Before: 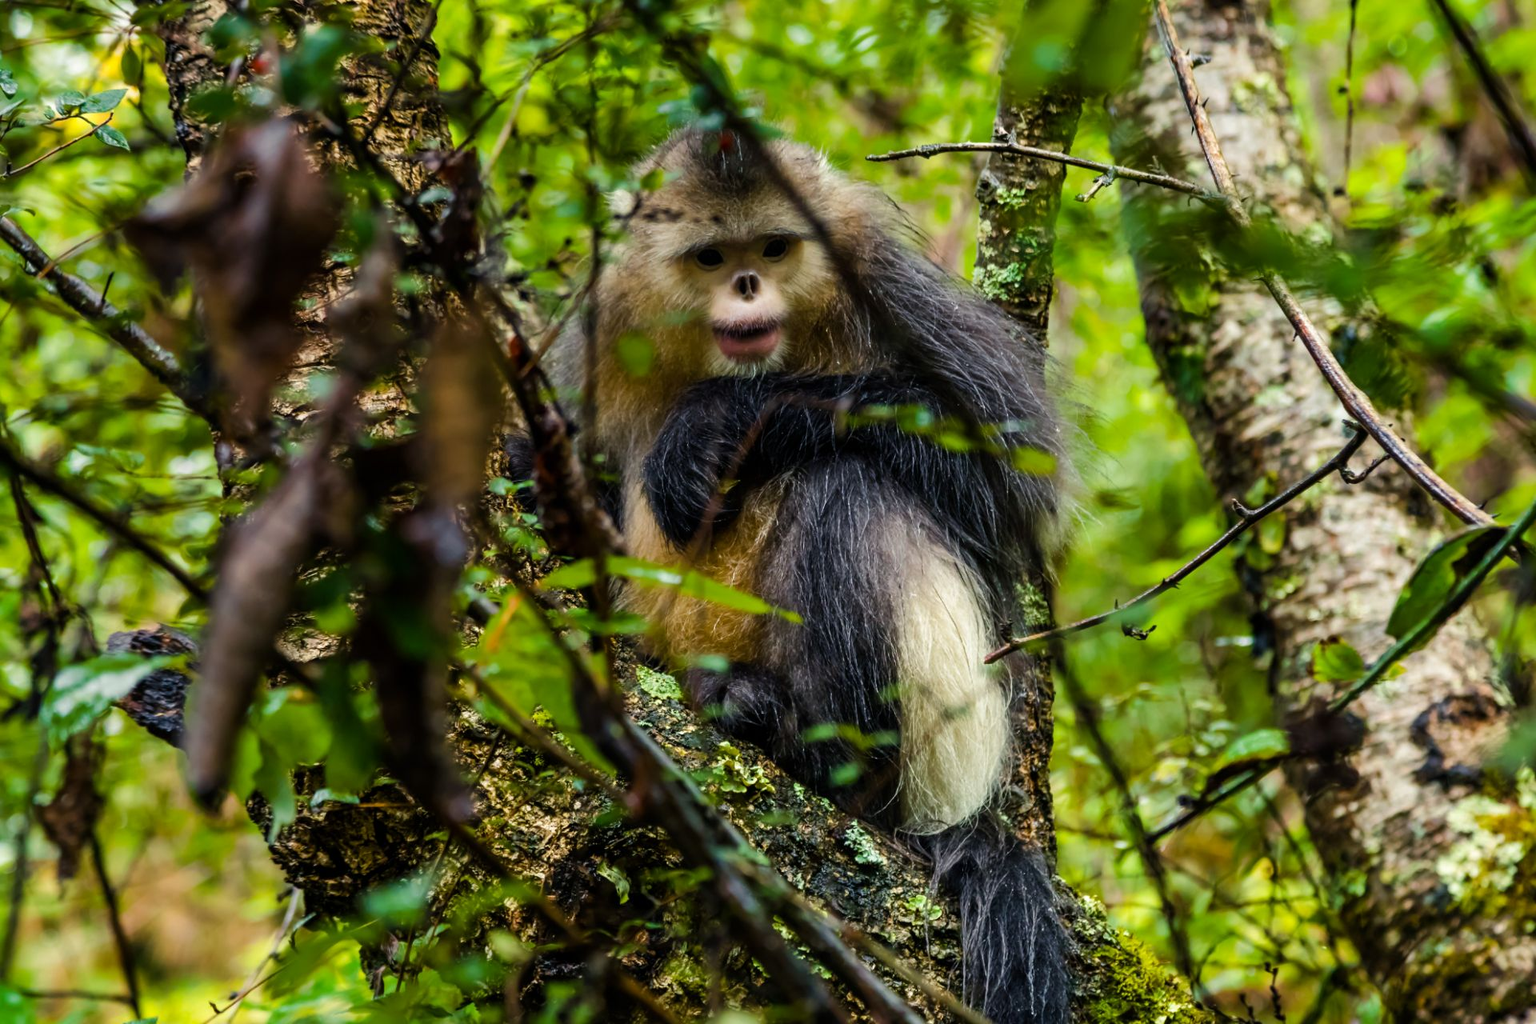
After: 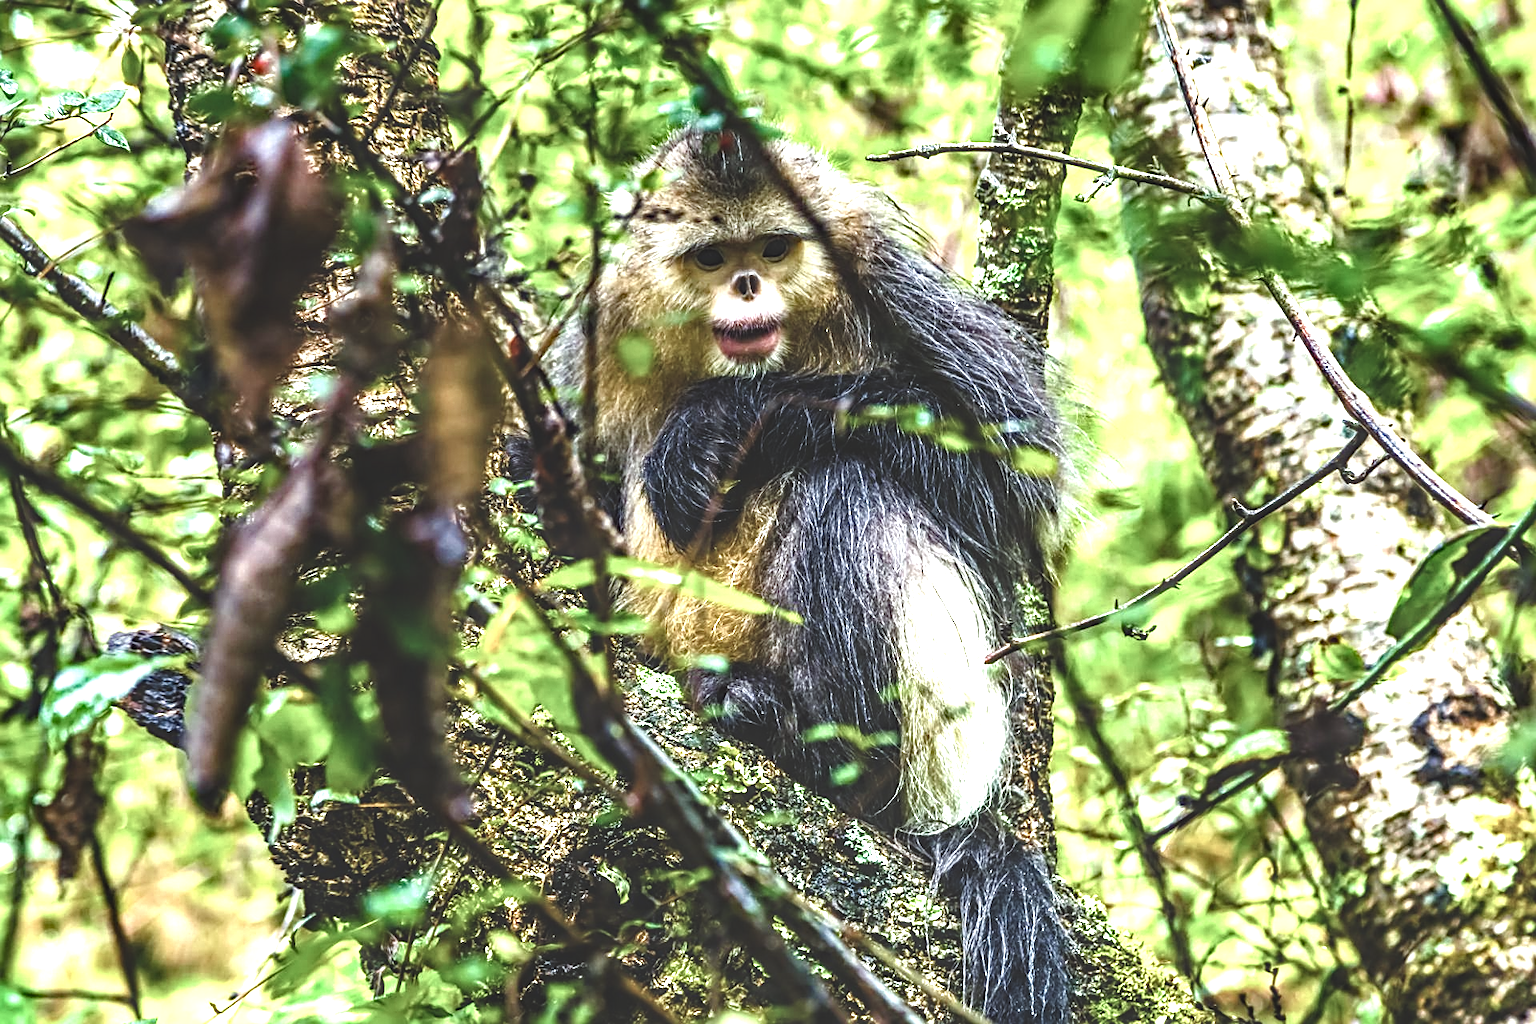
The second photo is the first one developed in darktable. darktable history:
sharpen: on, module defaults
white balance: red 0.925, blue 1.046
color balance rgb: perceptual saturation grading › global saturation 20%, perceptual saturation grading › highlights -50%, perceptual saturation grading › shadows 30%
haze removal: strength 0.4, distance 0.22, compatibility mode true, adaptive false
local contrast: highlights 19%, detail 186%
exposure: black level correction -0.023, exposure 1.397 EV, compensate highlight preservation false
